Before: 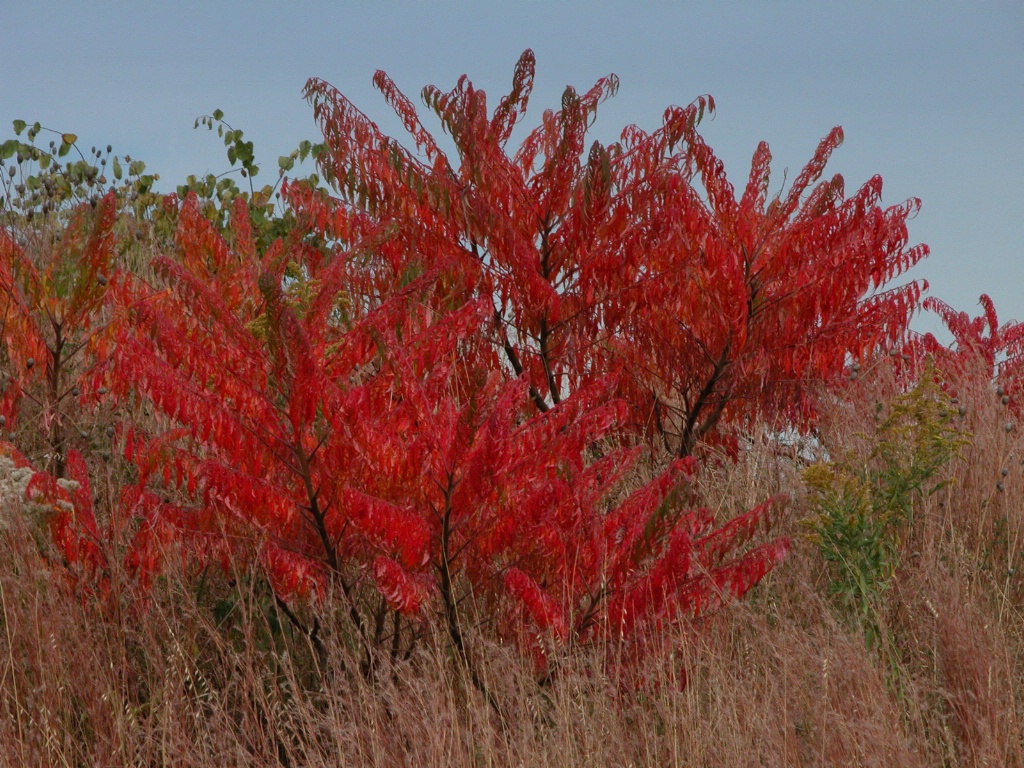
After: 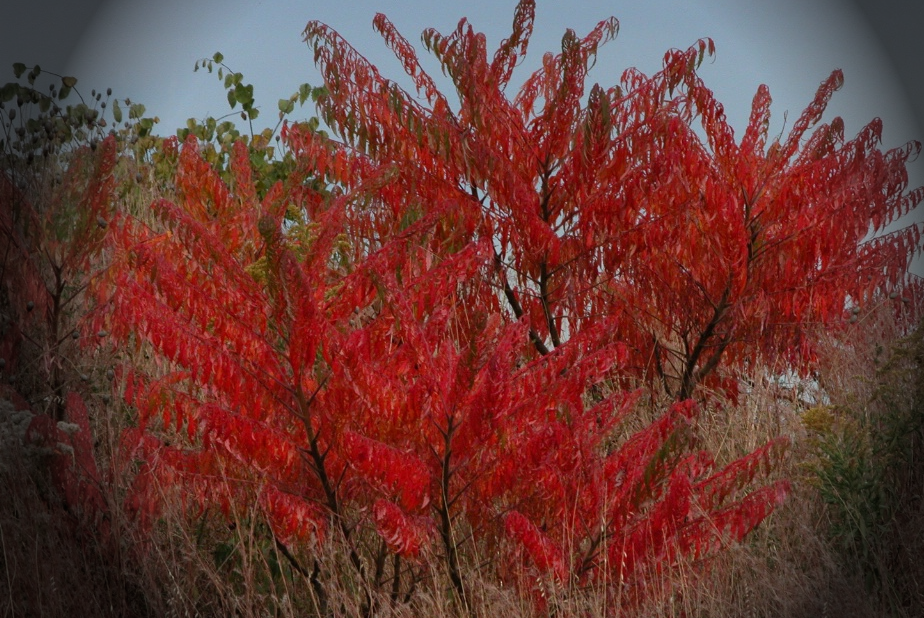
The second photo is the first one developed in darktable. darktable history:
crop: top 7.49%, right 9.717%, bottom 11.943%
vignetting: fall-off start 76.42%, fall-off radius 27.36%, brightness -0.872, center (0.037, -0.09), width/height ratio 0.971
